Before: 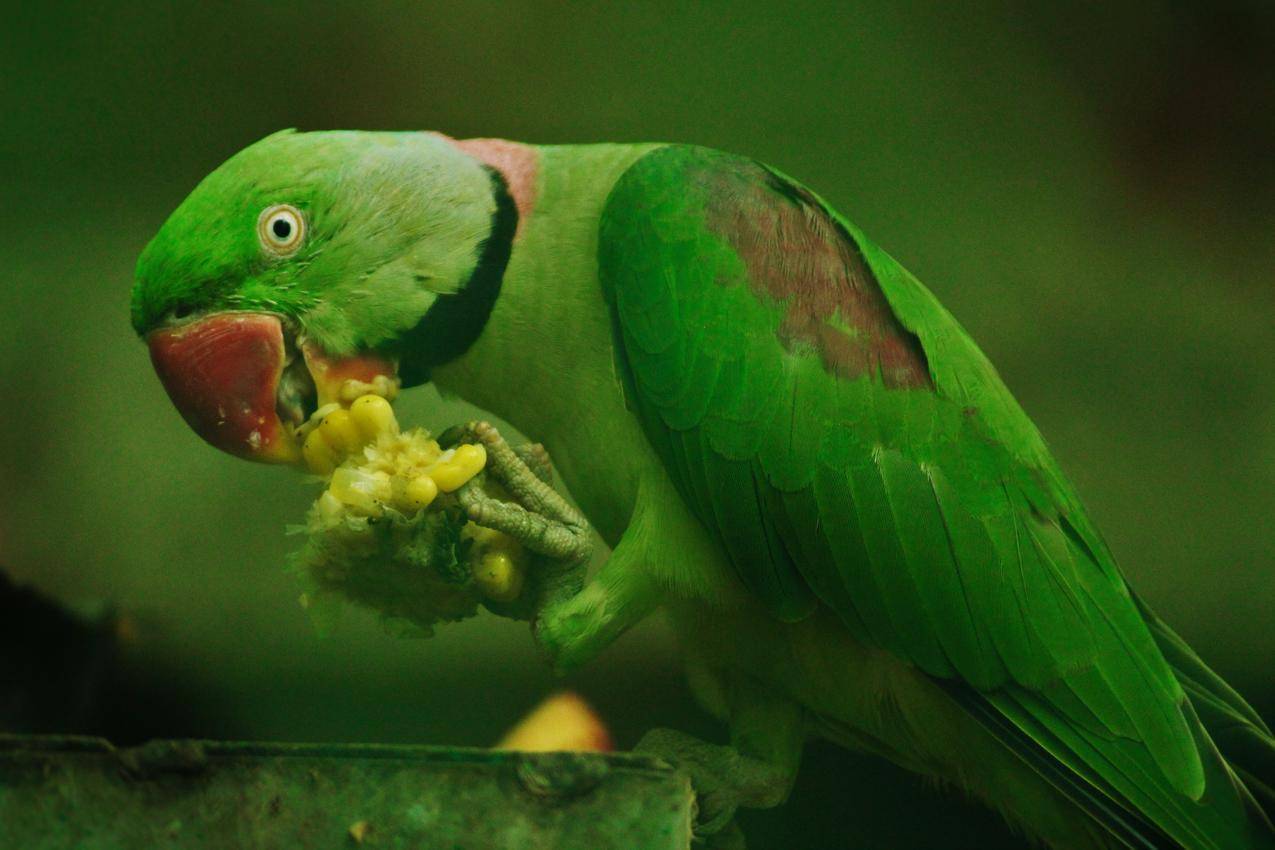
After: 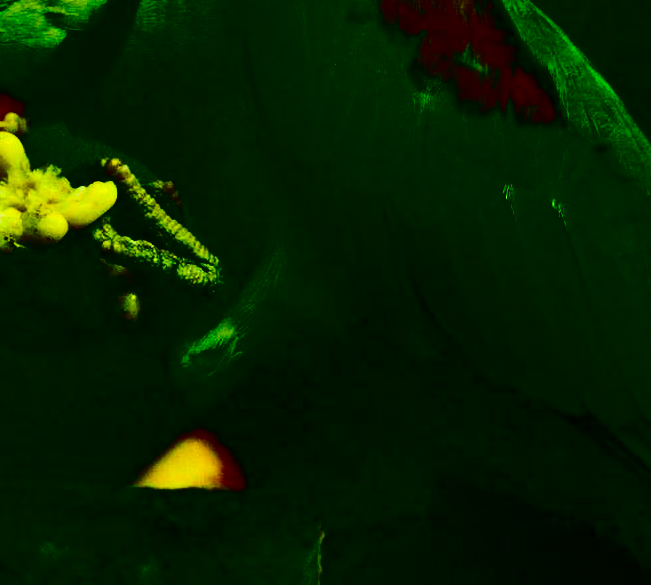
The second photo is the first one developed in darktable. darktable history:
crop and rotate: left 29.082%, top 31.125%, right 19.827%
contrast brightness saturation: contrast 0.779, brightness -0.985, saturation 0.987
